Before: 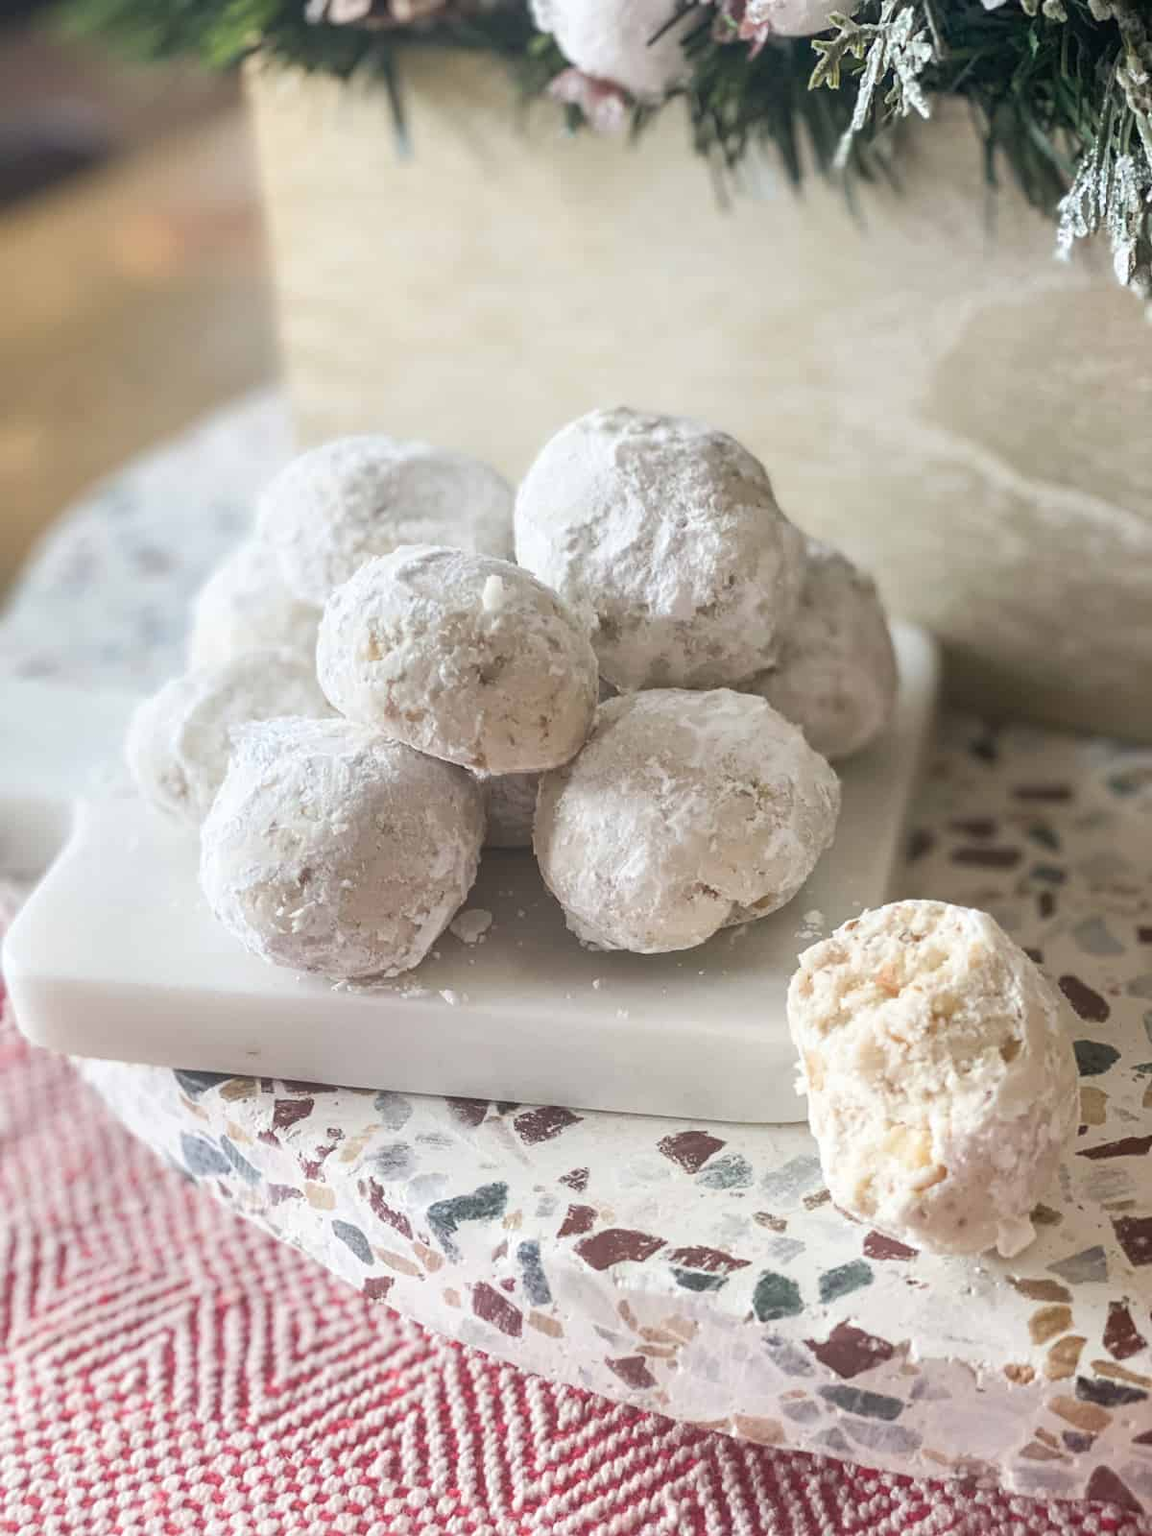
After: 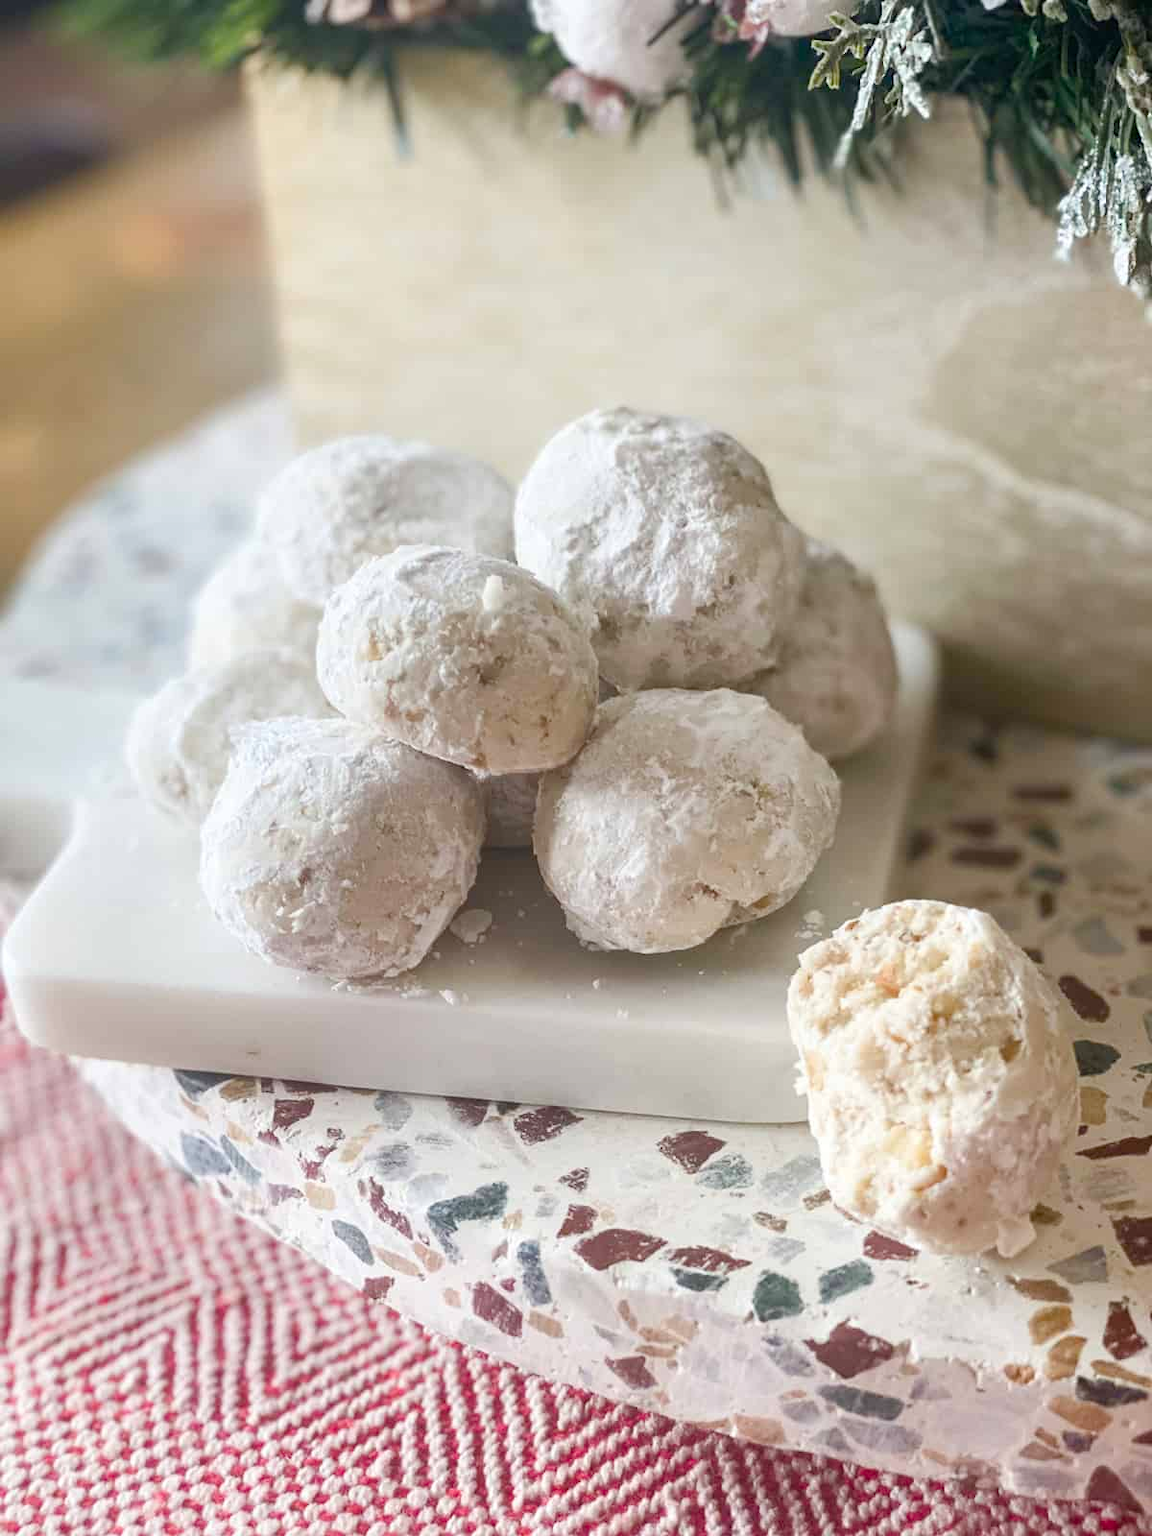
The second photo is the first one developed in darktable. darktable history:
color balance rgb: perceptual saturation grading › global saturation 20.973%, perceptual saturation grading › highlights -19.669%, perceptual saturation grading › shadows 29.92%, global vibrance 9.573%
